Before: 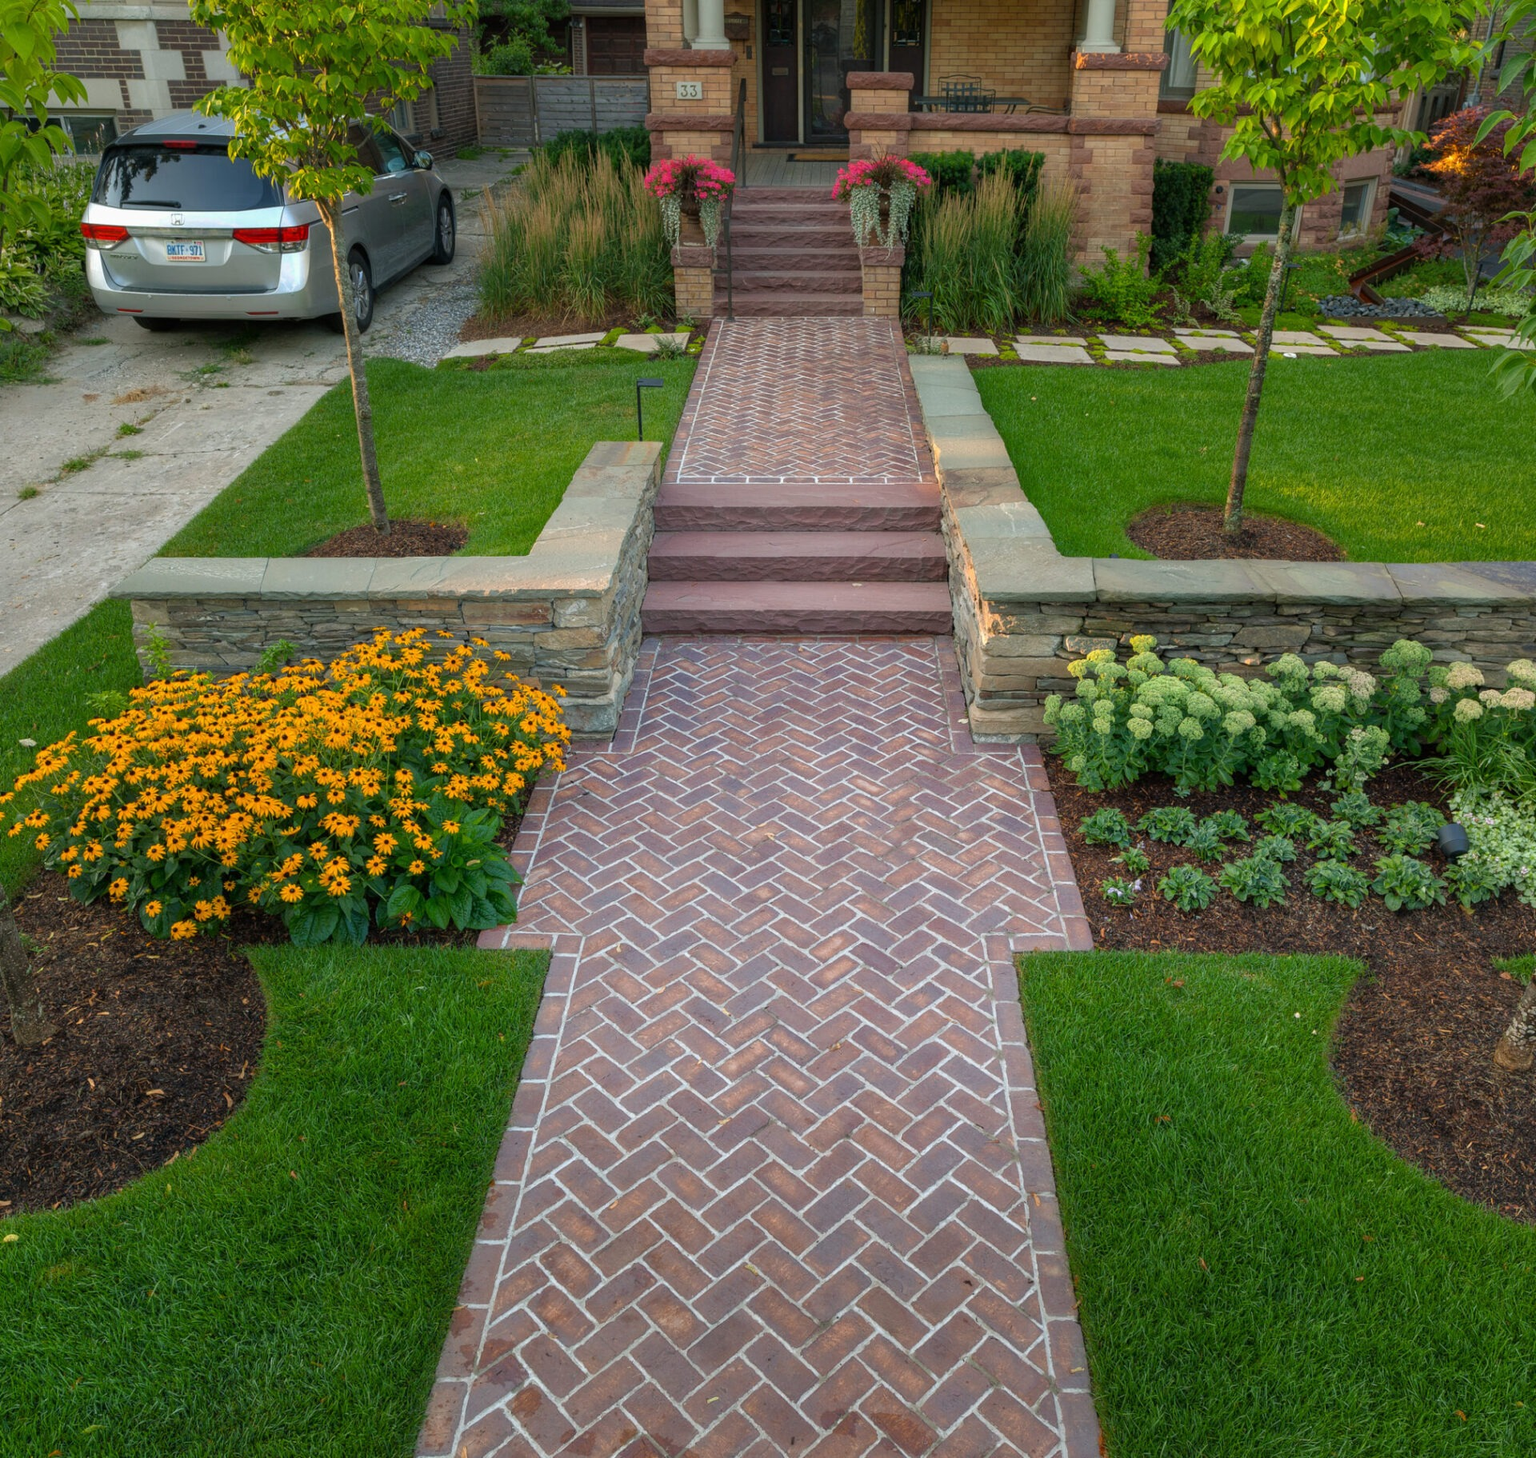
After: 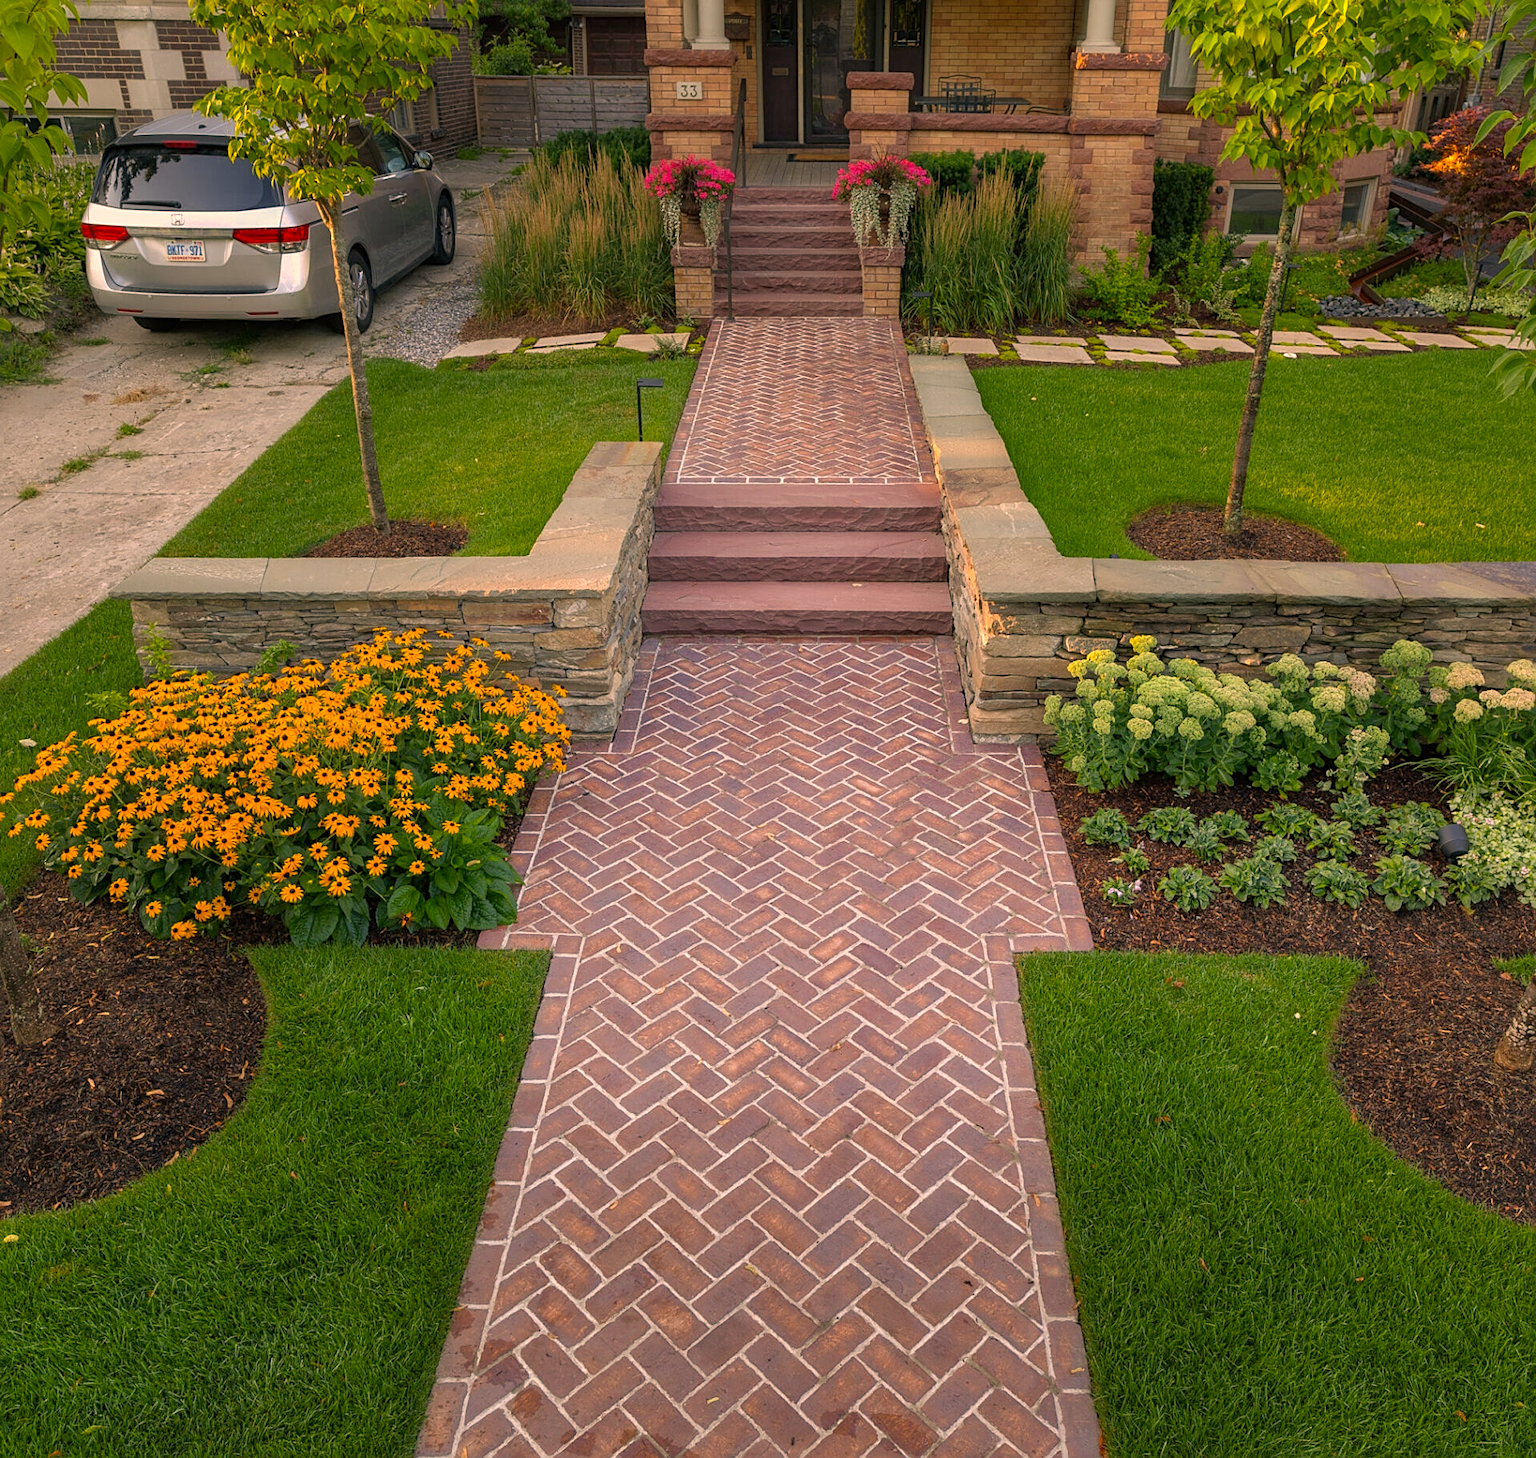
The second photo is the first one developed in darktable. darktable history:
color correction: highlights a* 17.88, highlights b* 18.79
sharpen: on, module defaults
